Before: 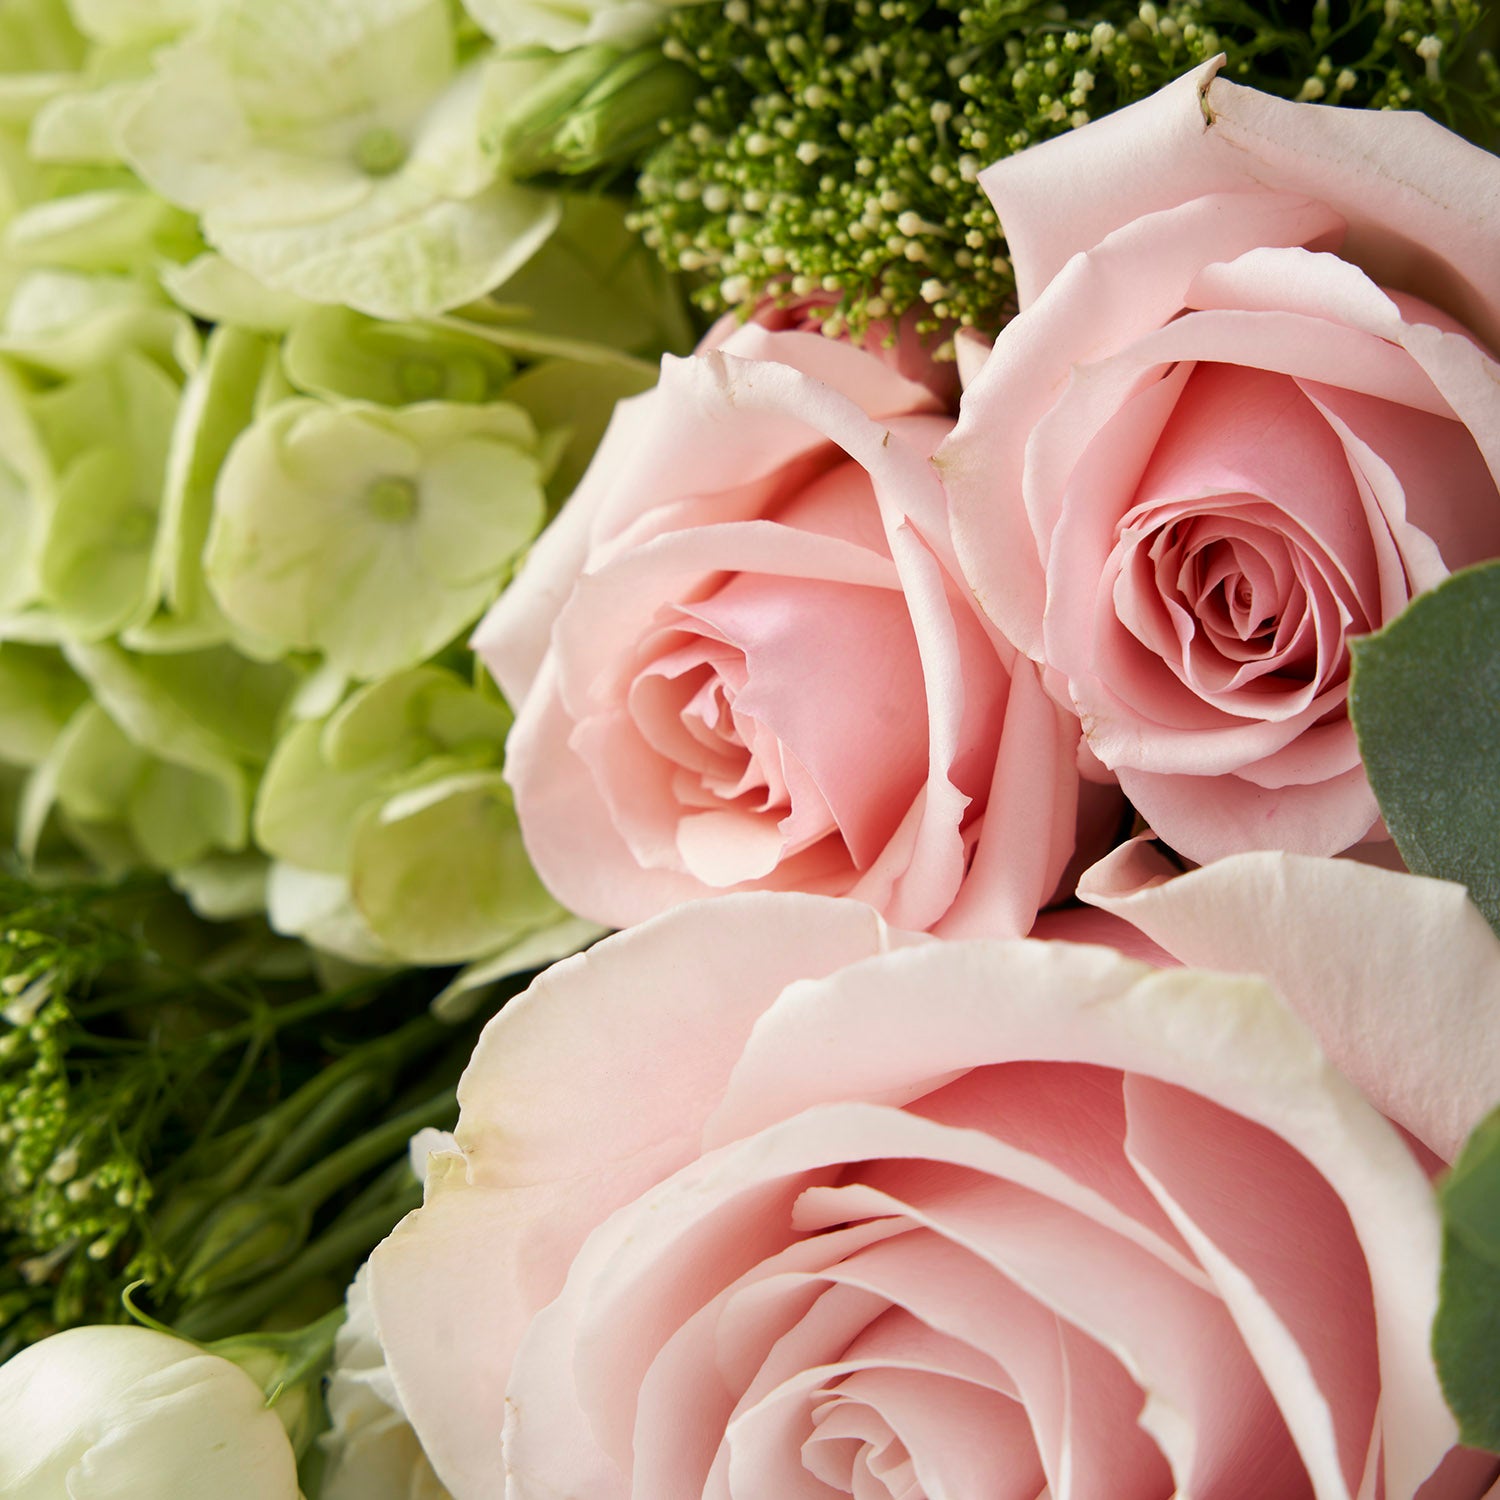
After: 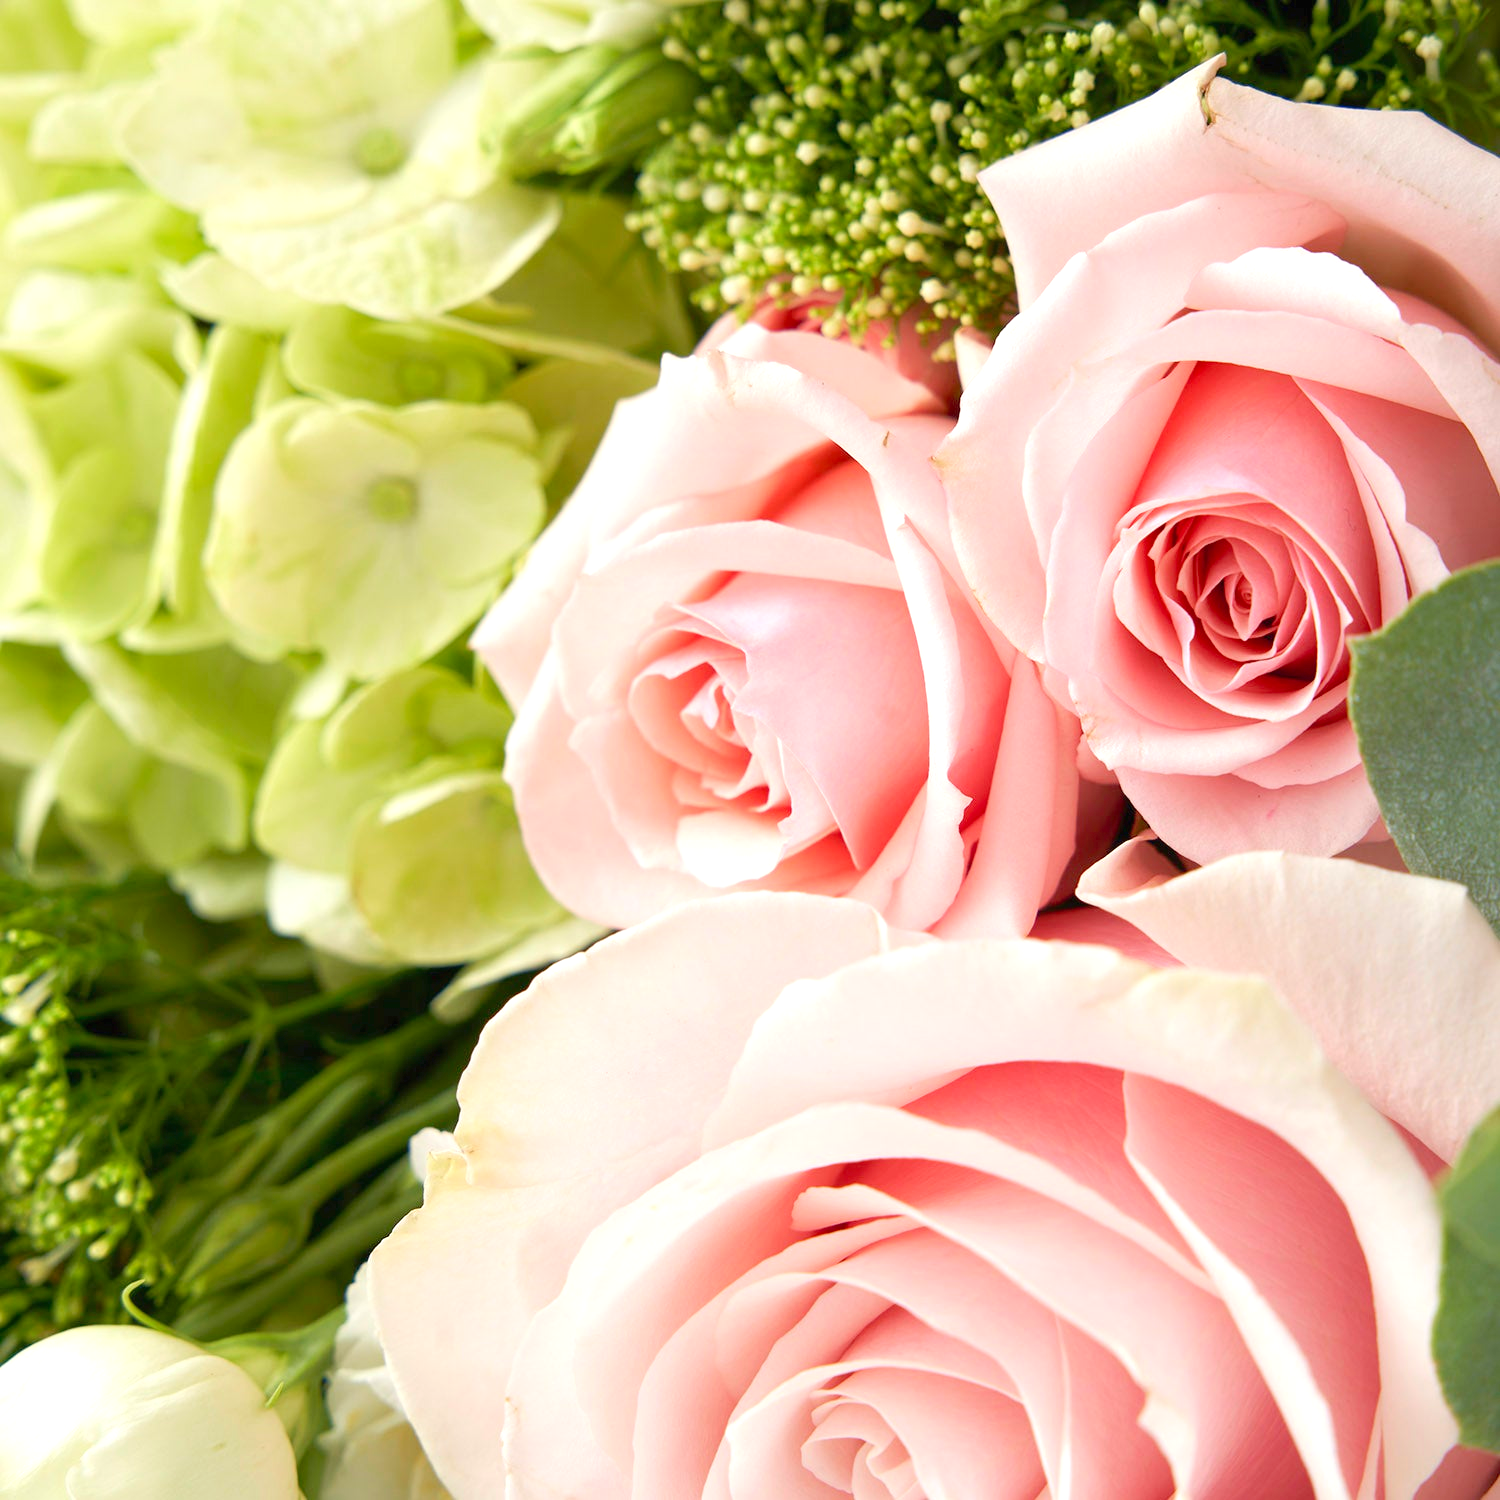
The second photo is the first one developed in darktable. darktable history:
exposure: black level correction 0, exposure 0.499 EV, compensate highlight preservation false
levels: levels [0, 0.445, 1]
